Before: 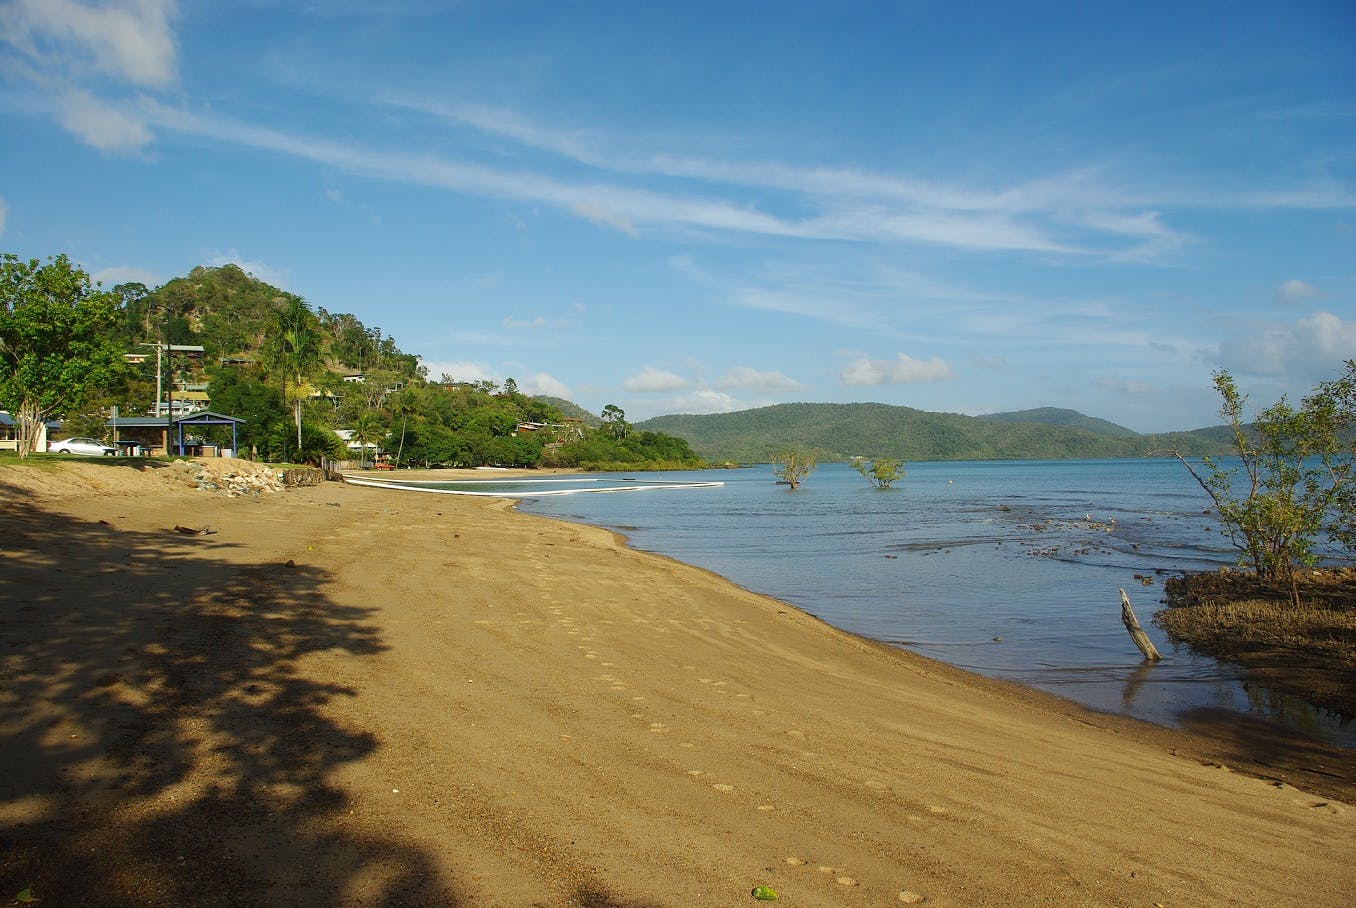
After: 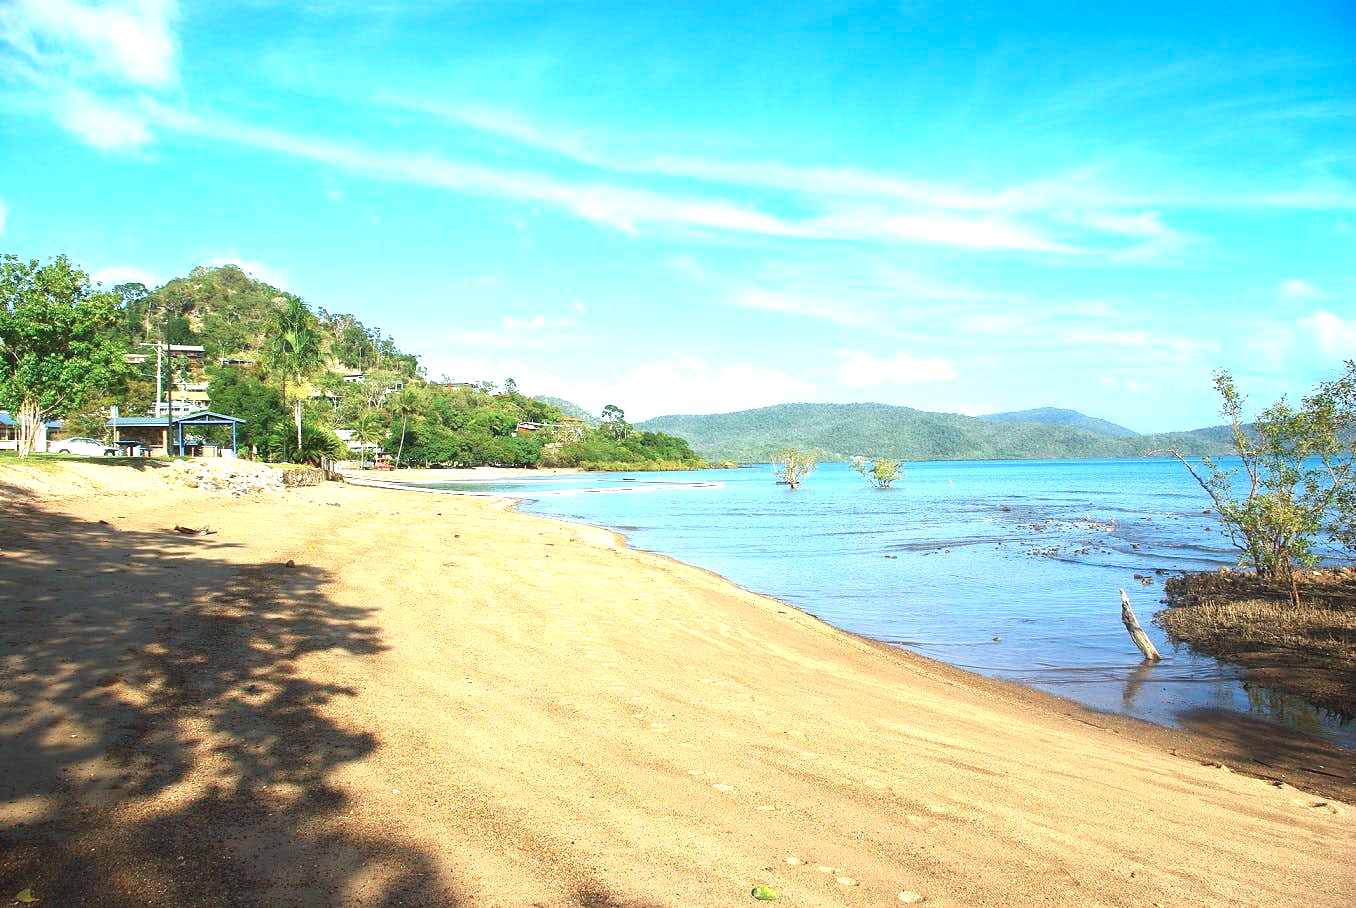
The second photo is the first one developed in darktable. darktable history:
exposure: black level correction 0, exposure 1.7 EV, compensate exposure bias true, compensate highlight preservation false
color correction: highlights a* -2.24, highlights b* -18.1
